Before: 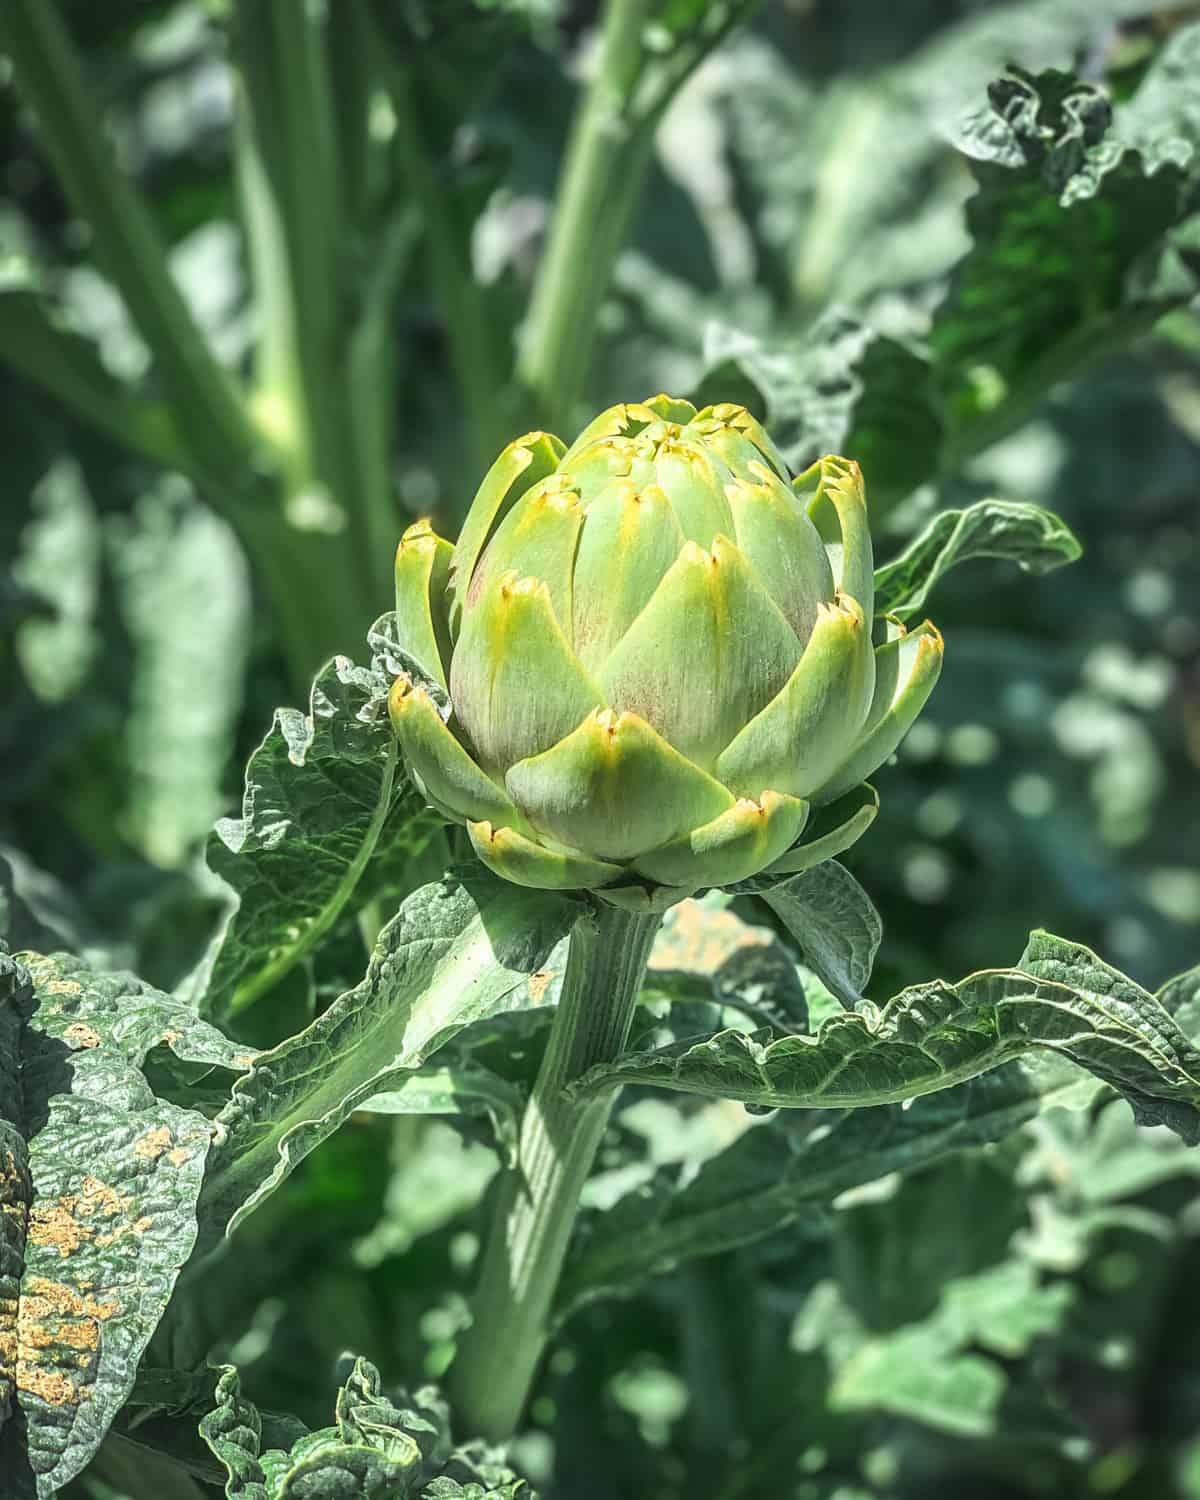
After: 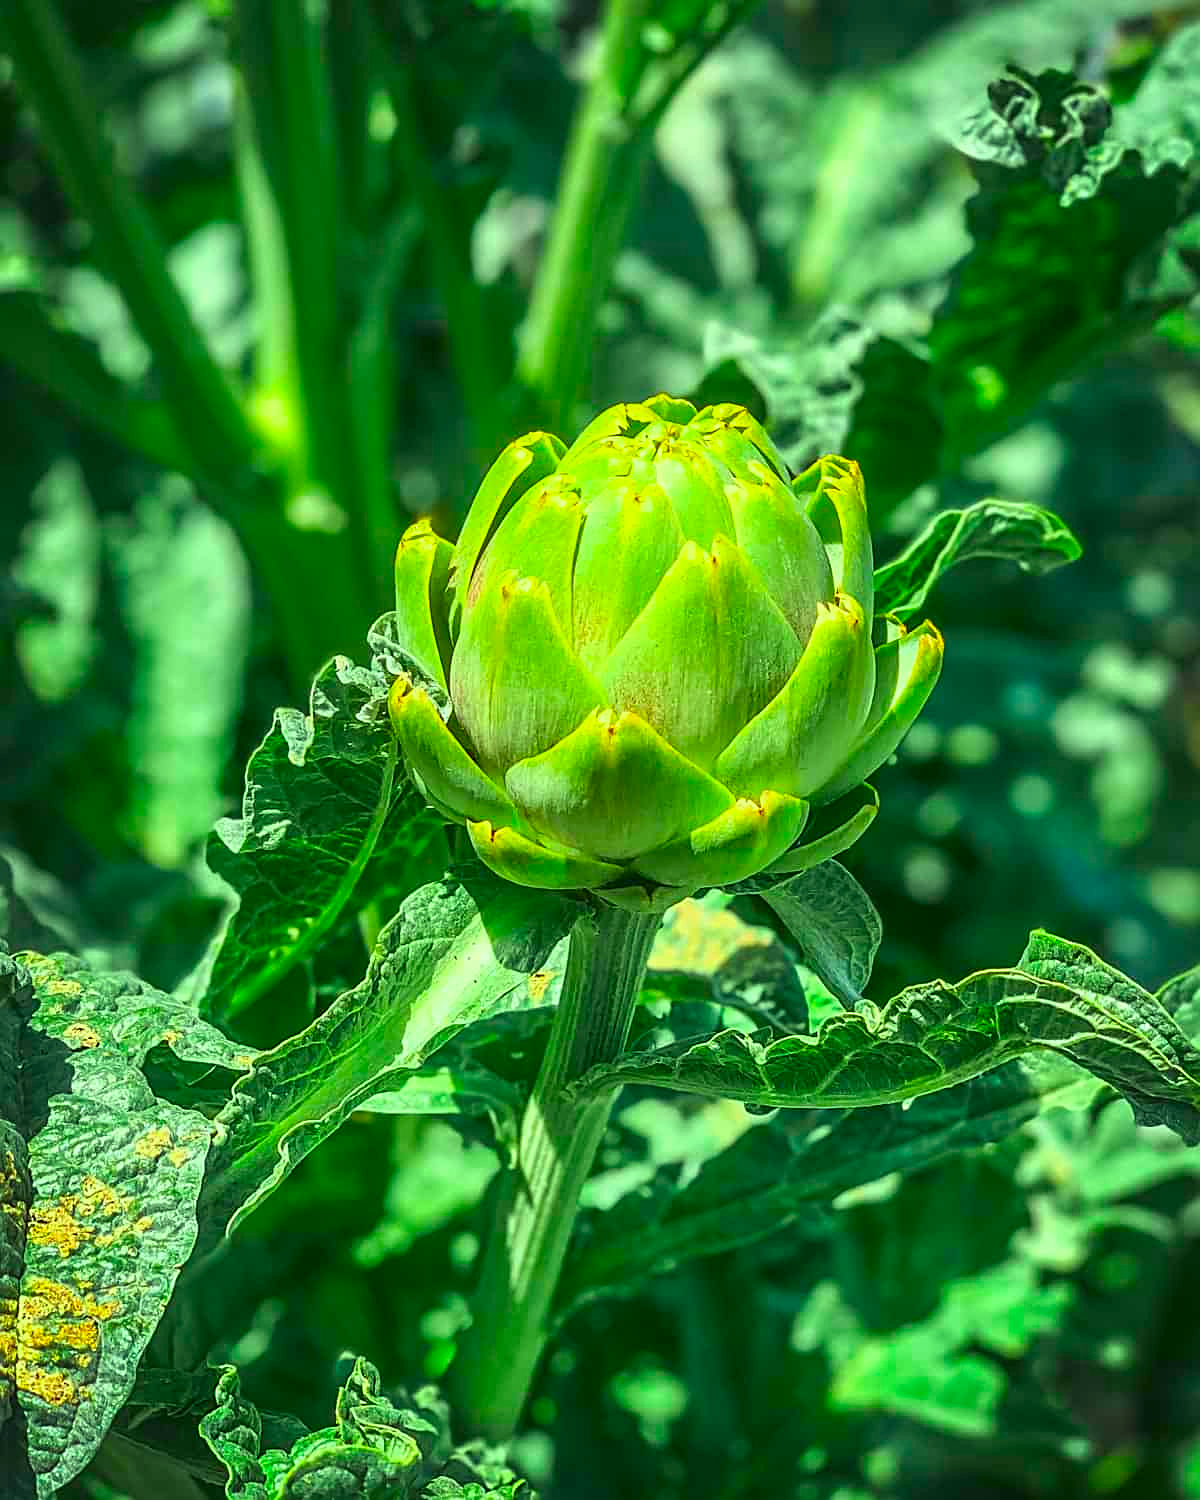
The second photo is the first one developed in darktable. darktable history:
sharpen: on, module defaults
color correction: highlights a* -10.92, highlights b* 9.84, saturation 1.71
